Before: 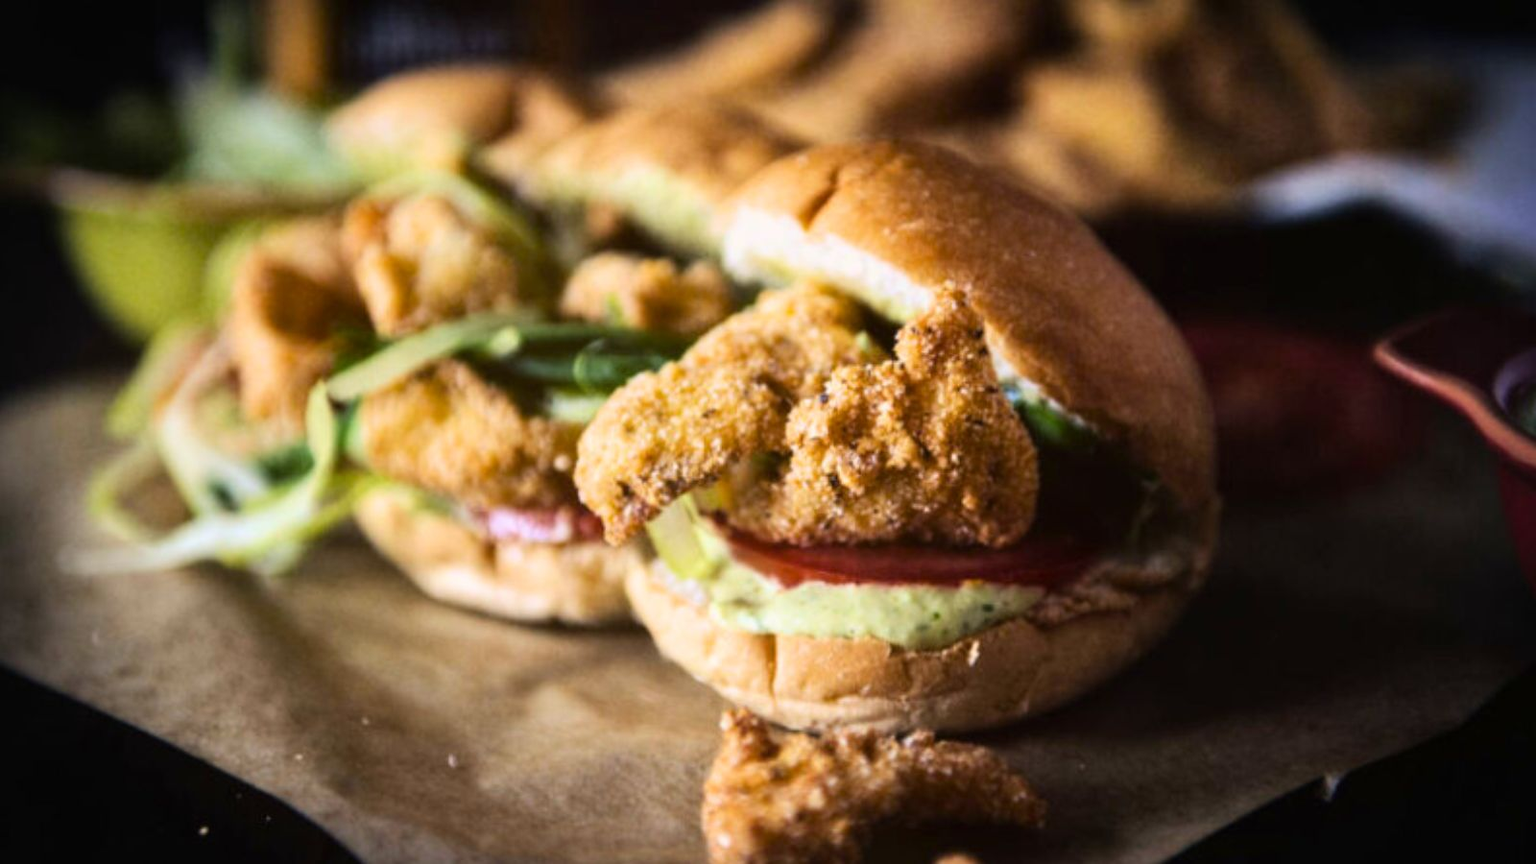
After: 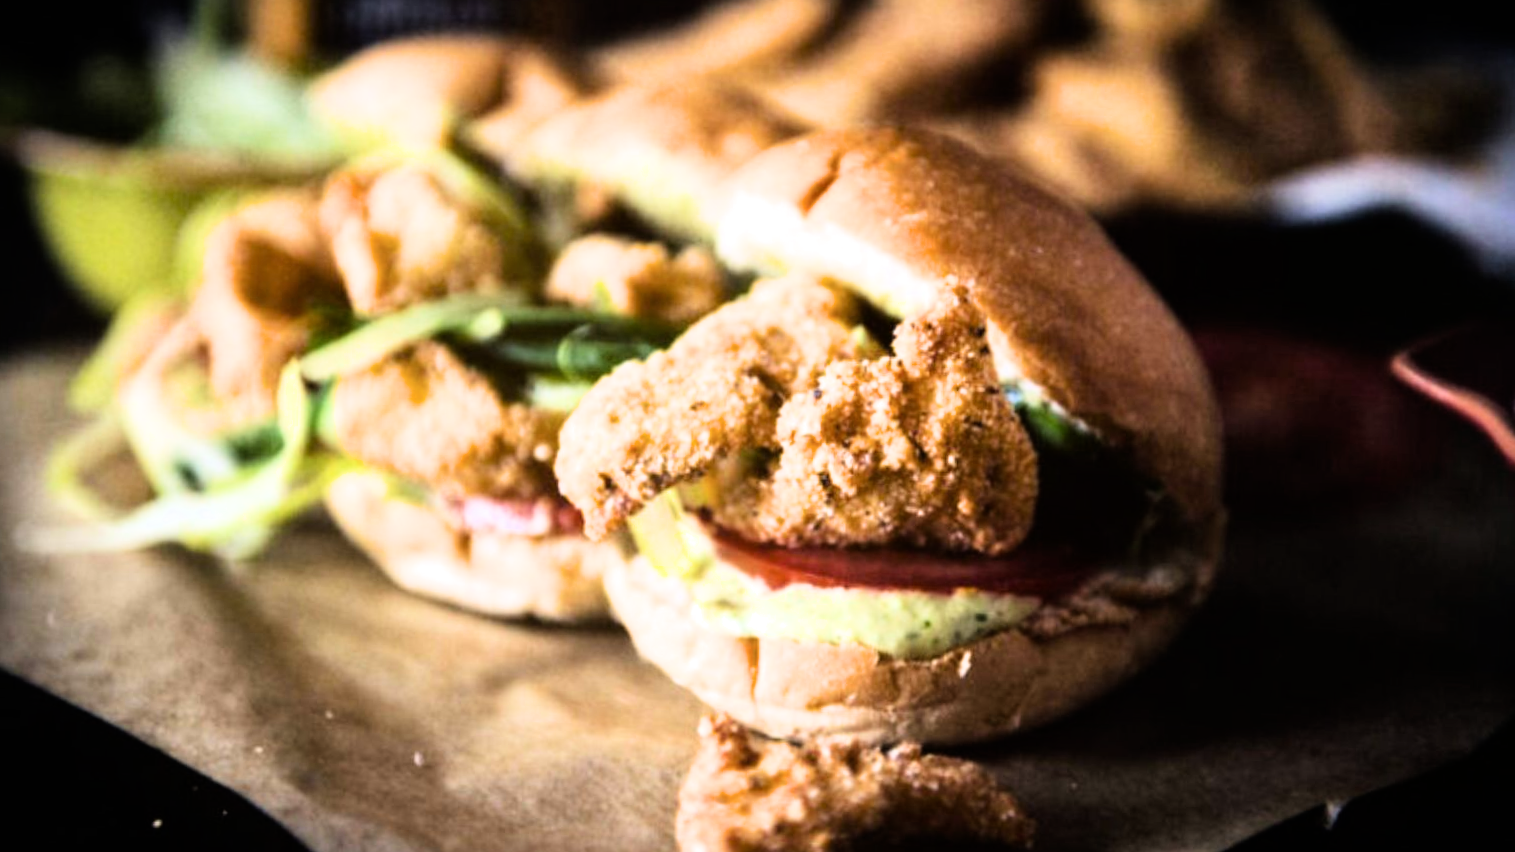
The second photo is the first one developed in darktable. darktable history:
crop and rotate: angle -1.82°
exposure: black level correction 0, exposure 0.698 EV, compensate highlight preservation false
filmic rgb: black relative exposure -8.11 EV, white relative exposure 3 EV, threshold 3.06 EV, hardness 5.37, contrast 1.262, enable highlight reconstruction true
